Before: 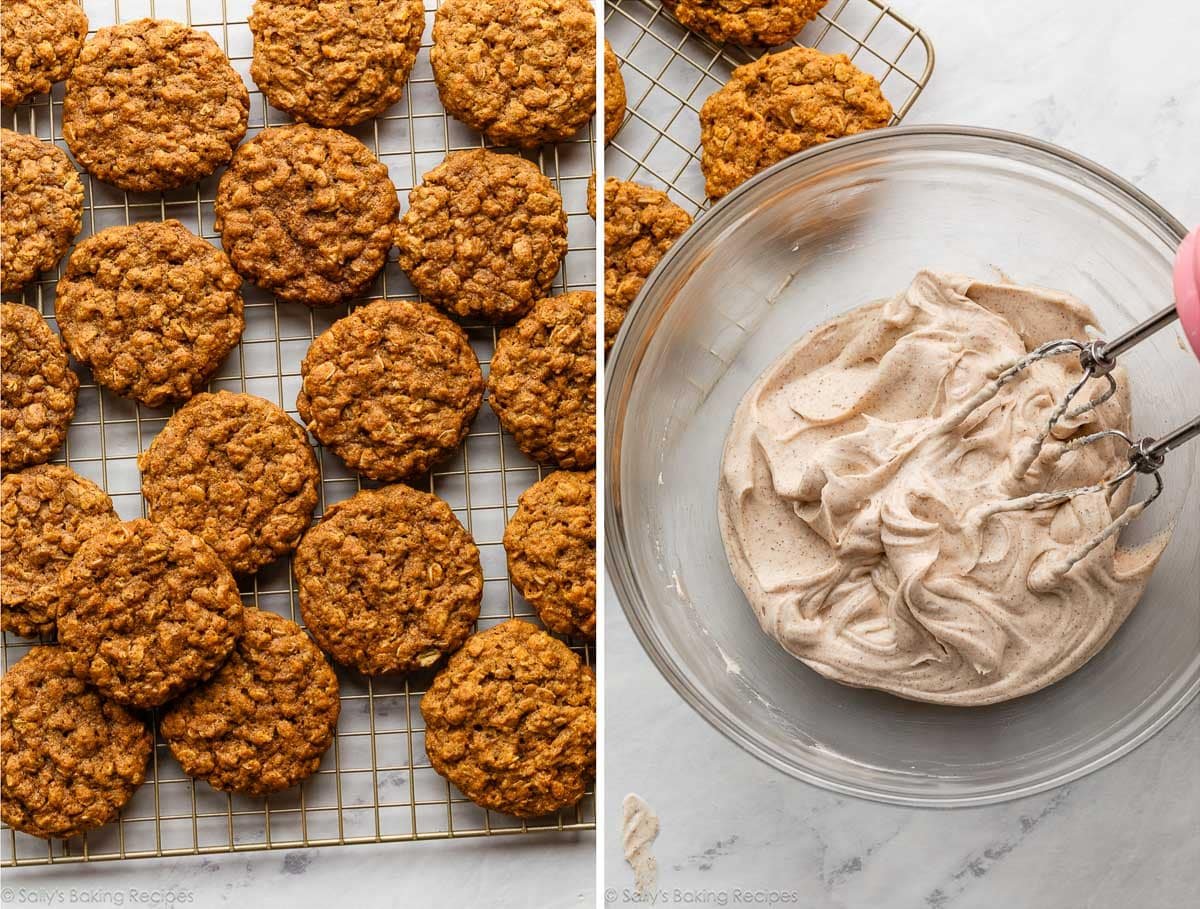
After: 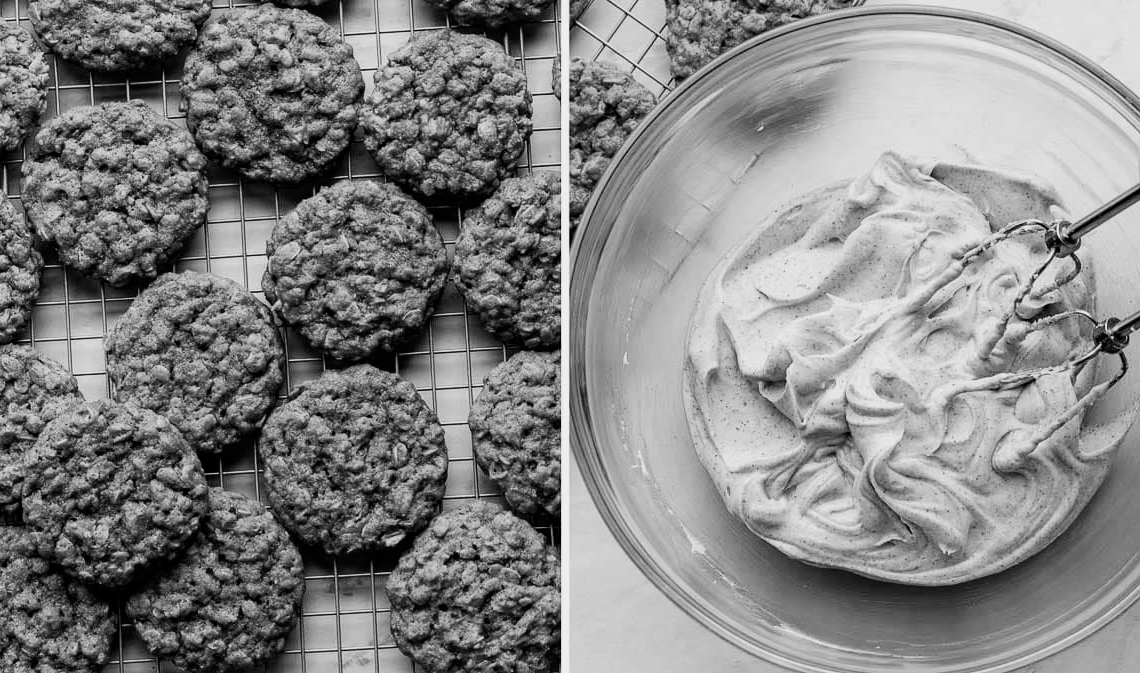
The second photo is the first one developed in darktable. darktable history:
filmic rgb: black relative exposure -6.43 EV, white relative exposure 2.43 EV, threshold 3 EV, hardness 5.27, latitude 0.1%, contrast 1.425, highlights saturation mix 2%, preserve chrominance no, color science v5 (2021), contrast in shadows safe, contrast in highlights safe, enable highlight reconstruction true
crop and rotate: left 2.991%, top 13.302%, right 1.981%, bottom 12.636%
monochrome: a -71.75, b 75.82
